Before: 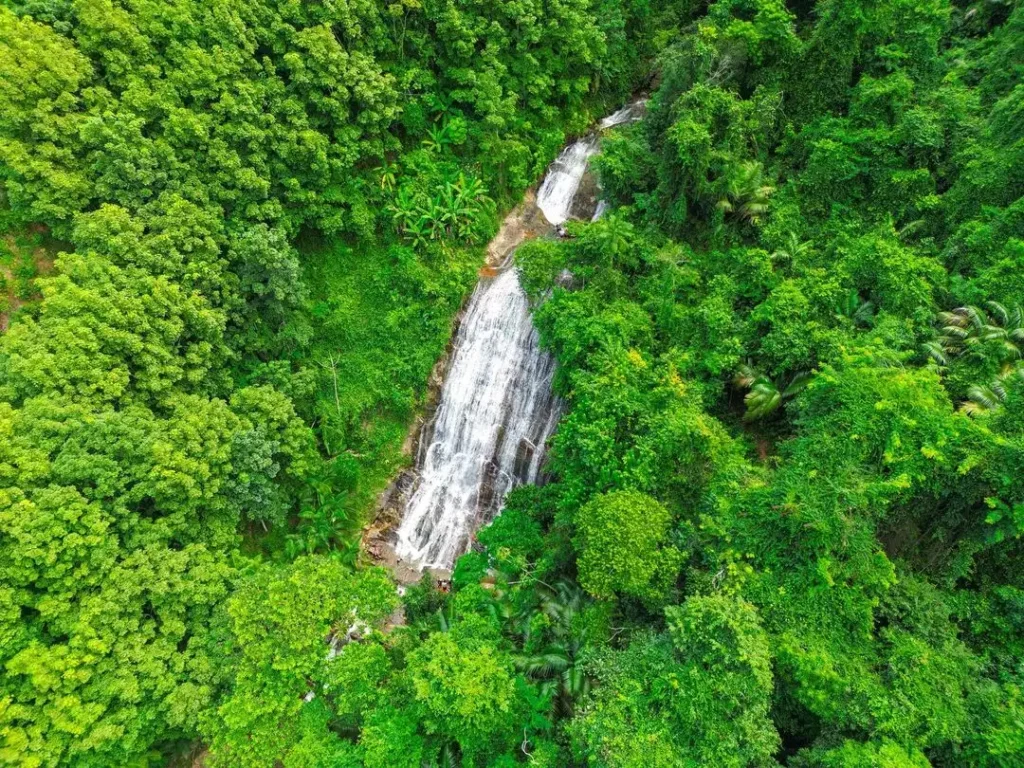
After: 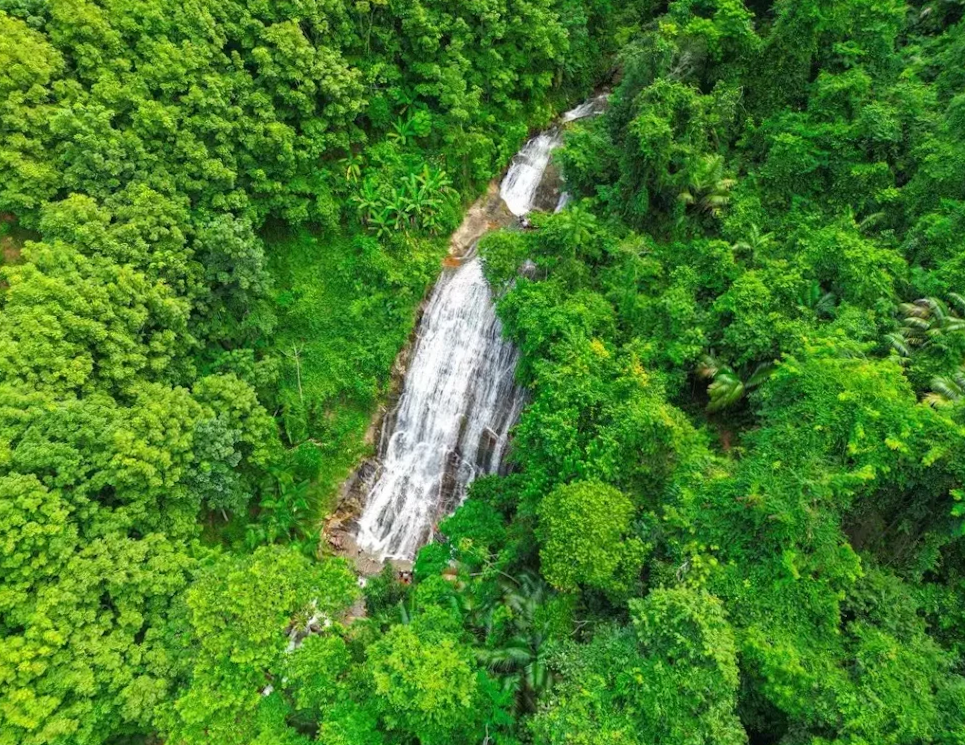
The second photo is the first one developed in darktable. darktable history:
crop and rotate: left 2.536%, right 1.107%, bottom 2.246%
rotate and perspective: rotation 0.226°, lens shift (vertical) -0.042, crop left 0.023, crop right 0.982, crop top 0.006, crop bottom 0.994
